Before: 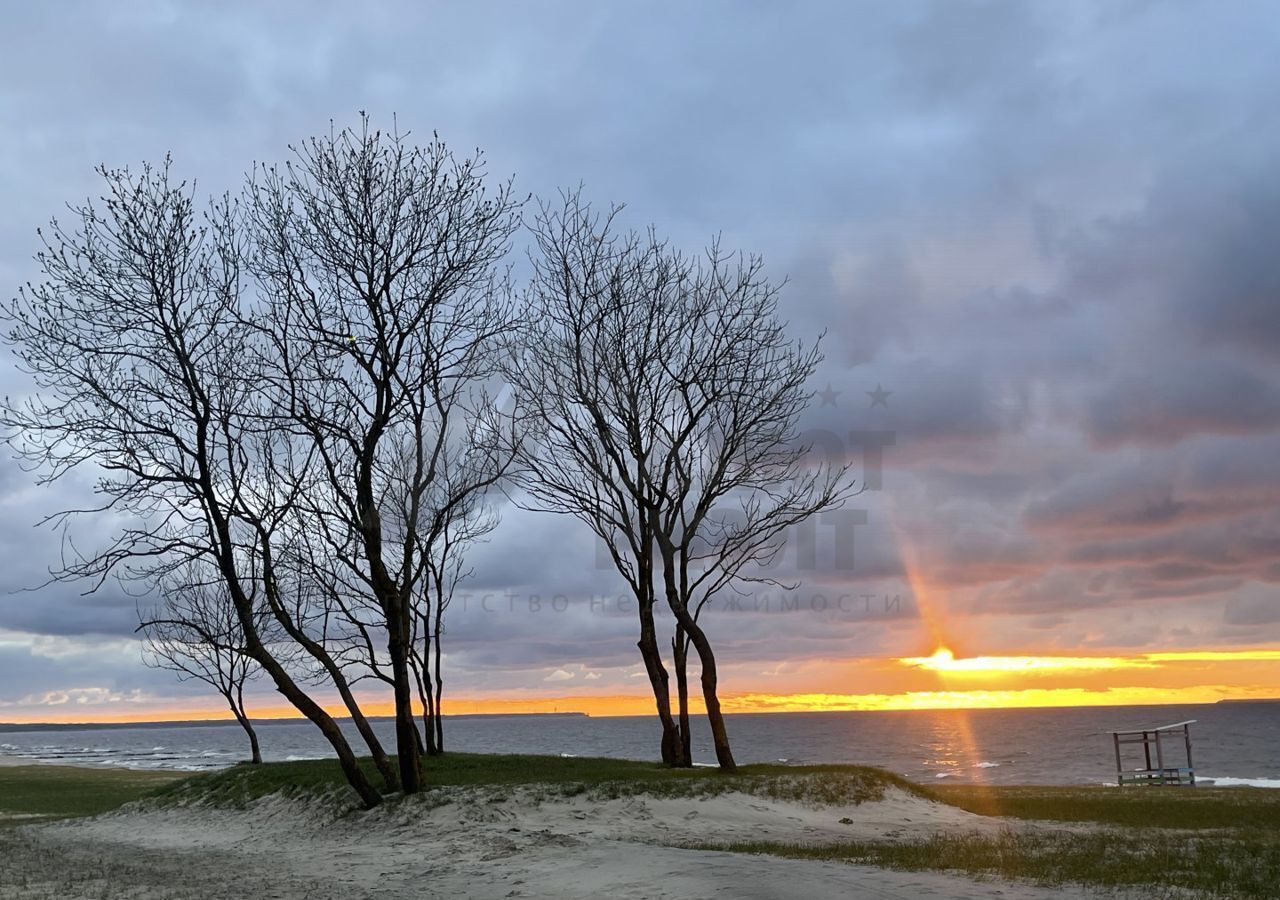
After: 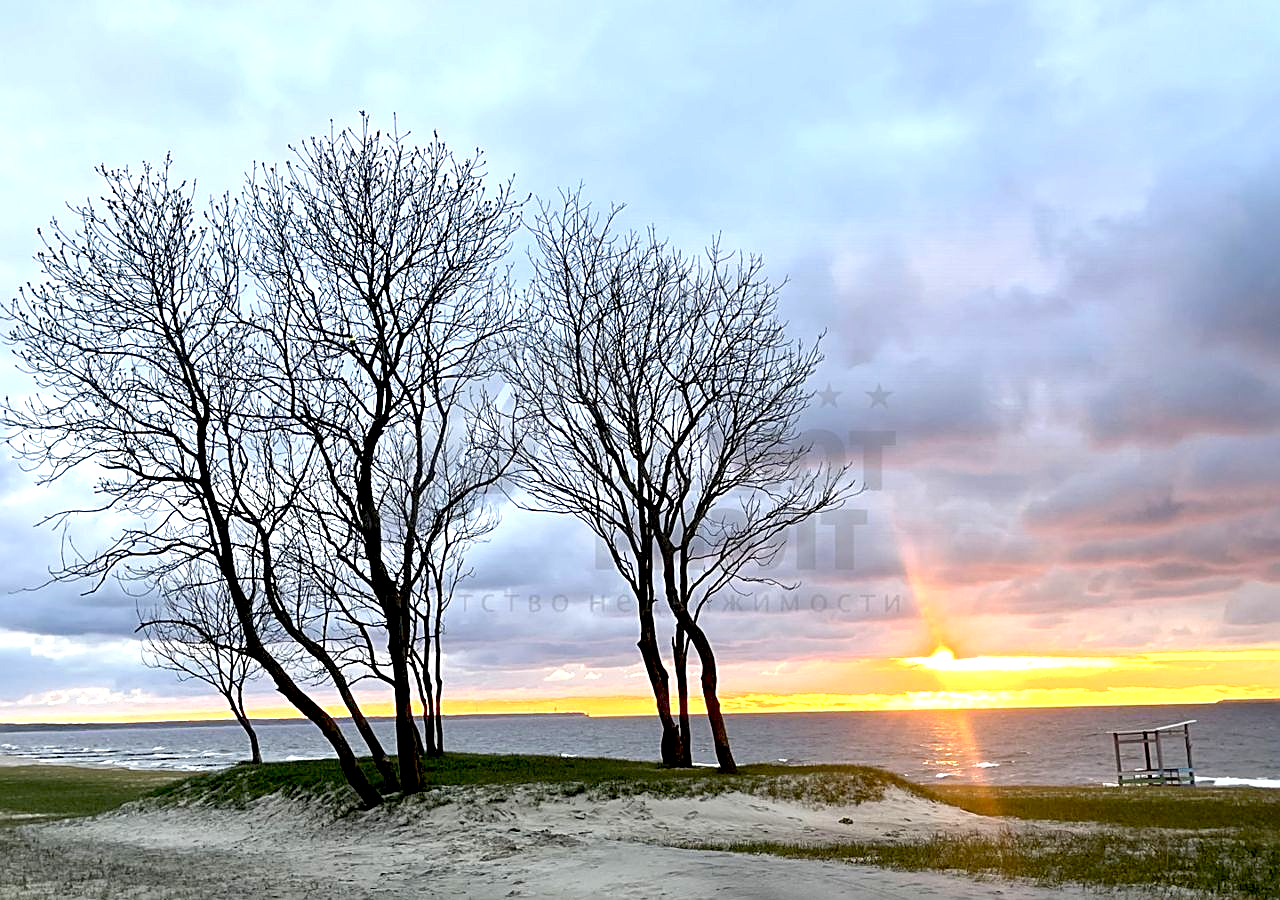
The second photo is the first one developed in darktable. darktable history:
exposure: black level correction 0.01, exposure 1 EV, compensate exposure bias true, compensate highlight preservation false
sharpen: on, module defaults
